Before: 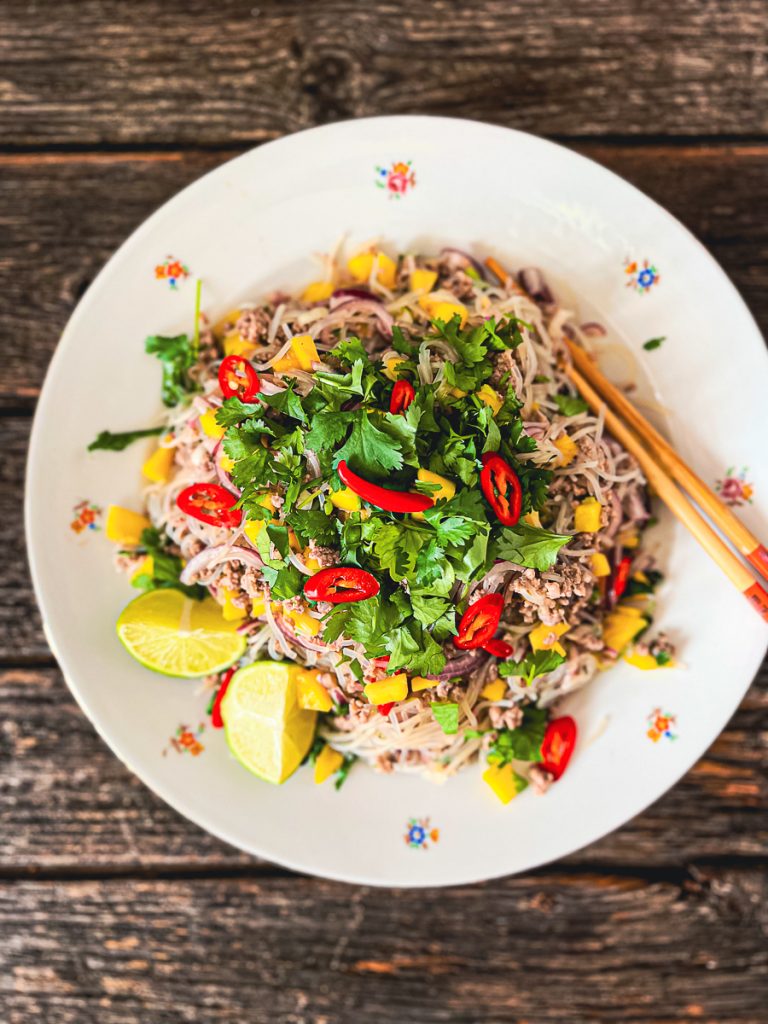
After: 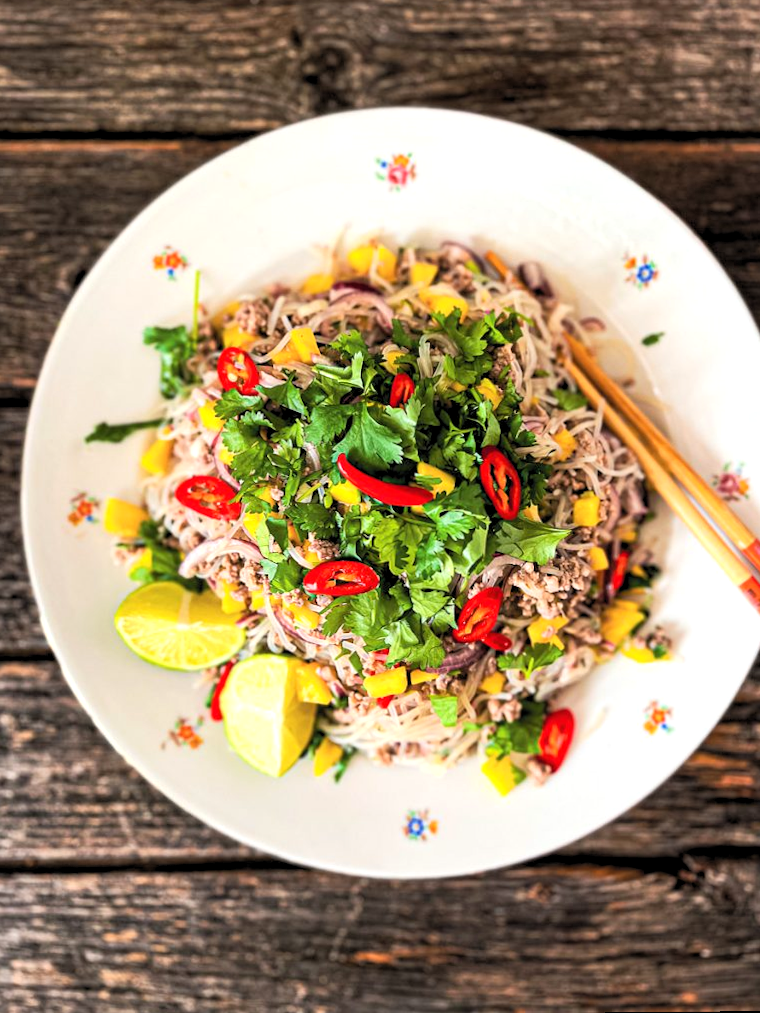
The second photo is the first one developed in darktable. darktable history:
rgb levels: levels [[0.01, 0.419, 0.839], [0, 0.5, 1], [0, 0.5, 1]]
rotate and perspective: rotation 0.174°, lens shift (vertical) 0.013, lens shift (horizontal) 0.019, shear 0.001, automatic cropping original format, crop left 0.007, crop right 0.991, crop top 0.016, crop bottom 0.997
